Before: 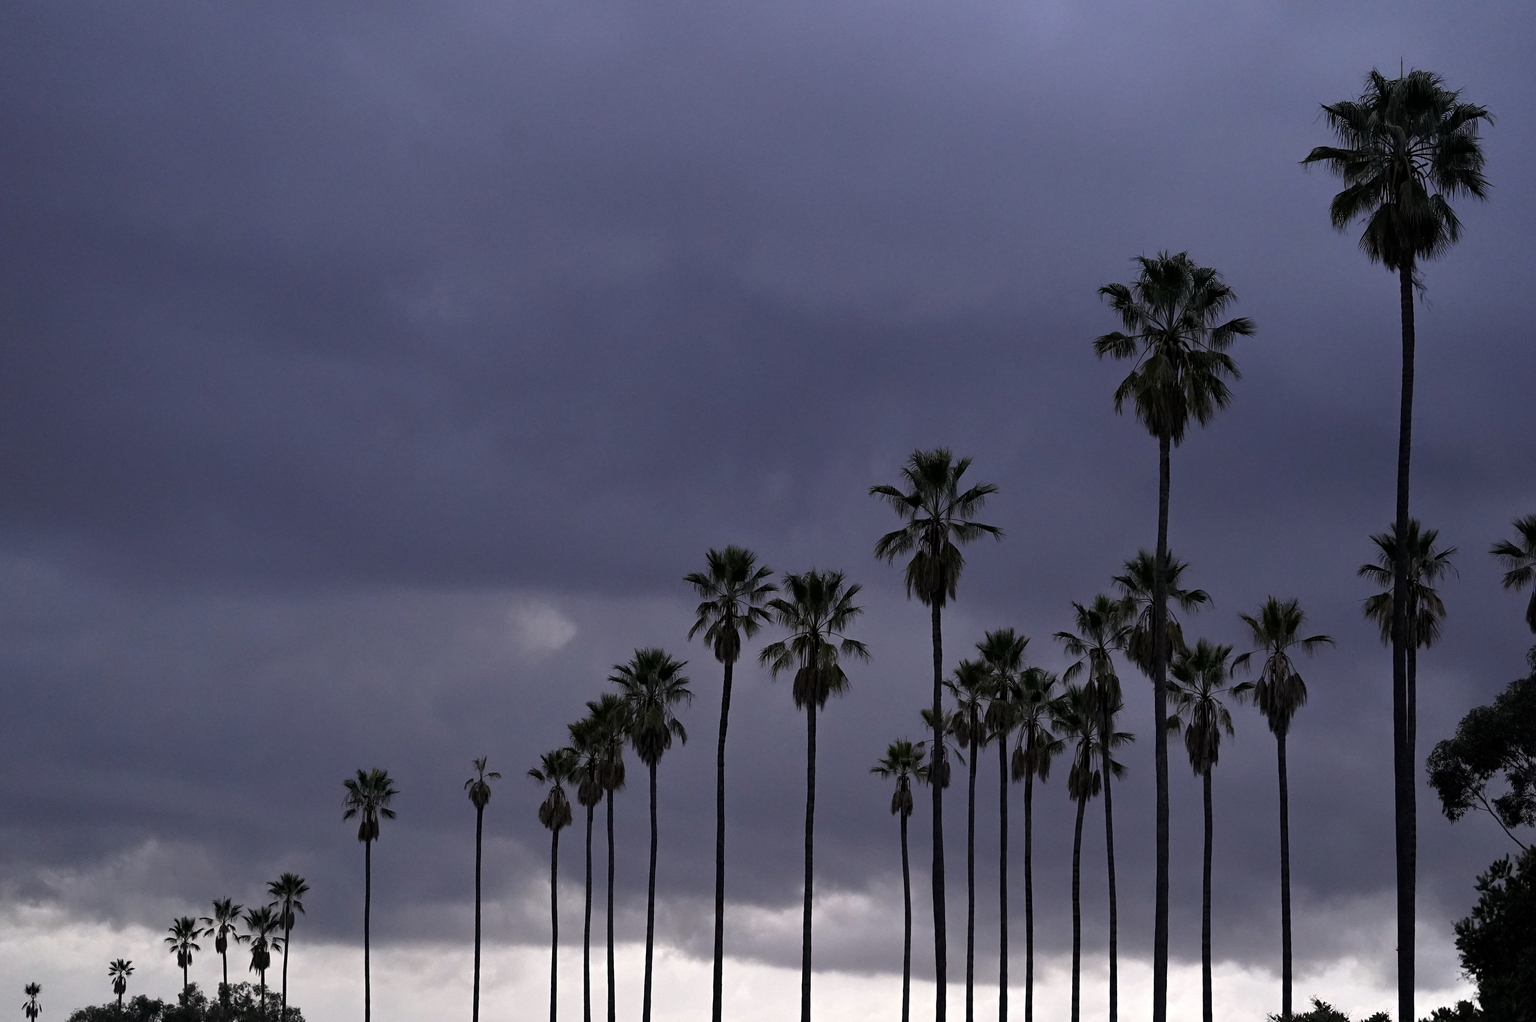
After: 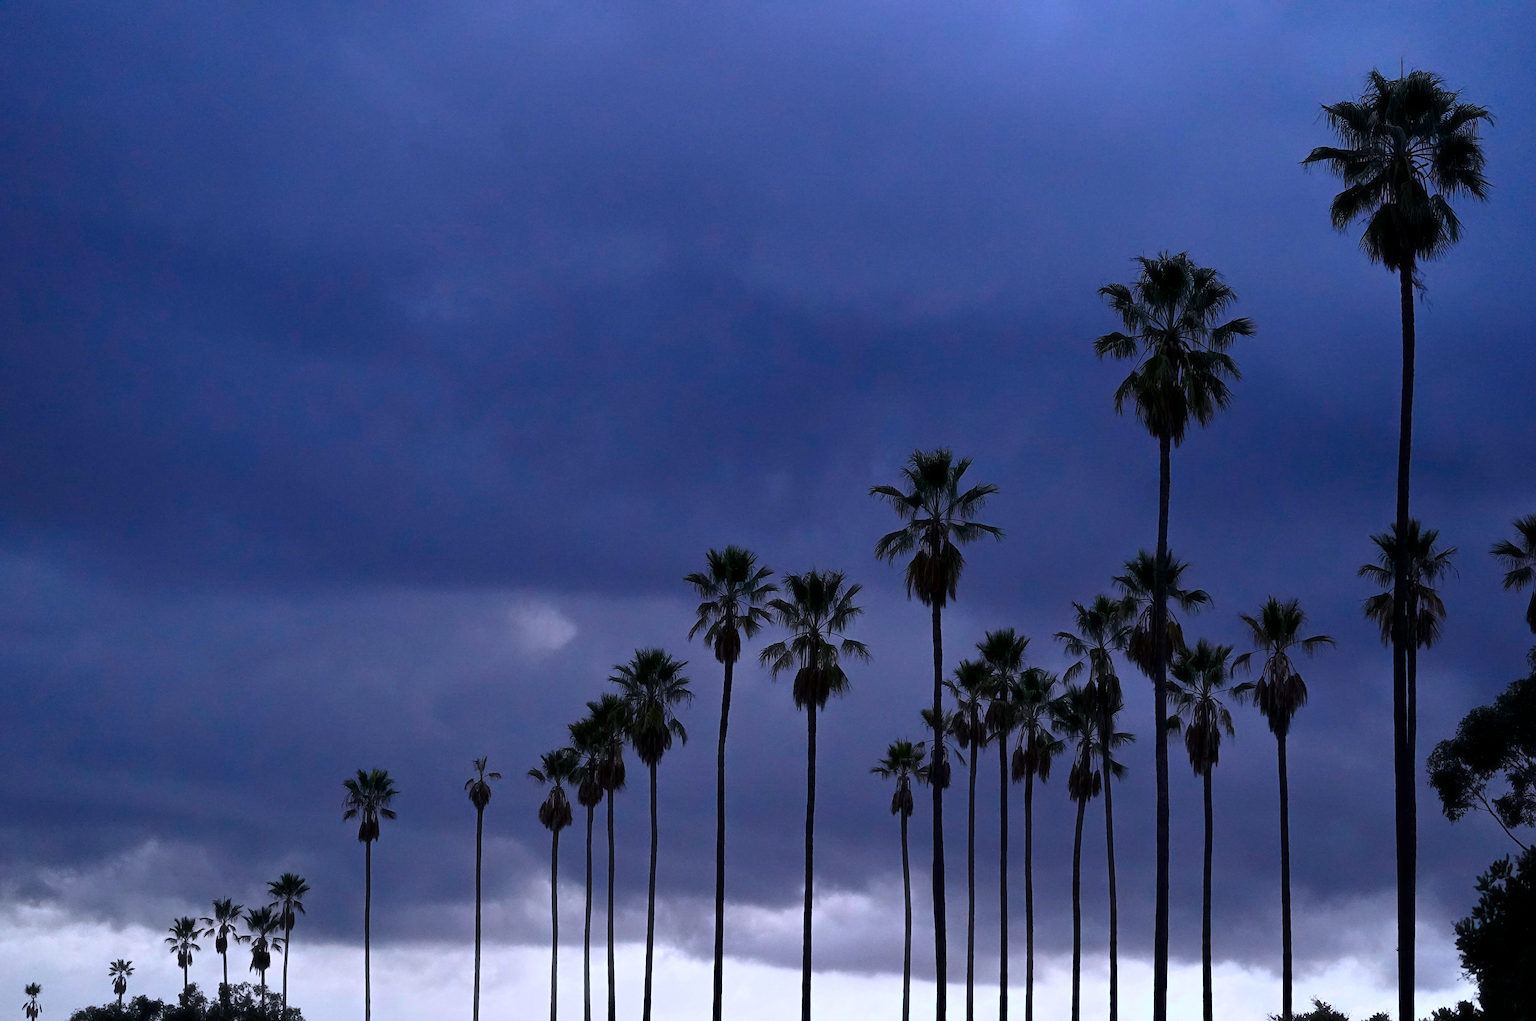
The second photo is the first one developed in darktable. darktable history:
haze removal: strength -0.09, adaptive false
contrast brightness saturation: contrast 0.16, saturation 0.32
color calibration: output R [0.994, 0.059, -0.119, 0], output G [-0.036, 1.09, -0.119, 0], output B [0.078, -0.108, 0.961, 0], illuminant custom, x 0.371, y 0.382, temperature 4281.14 K
sharpen: amount 0.2
